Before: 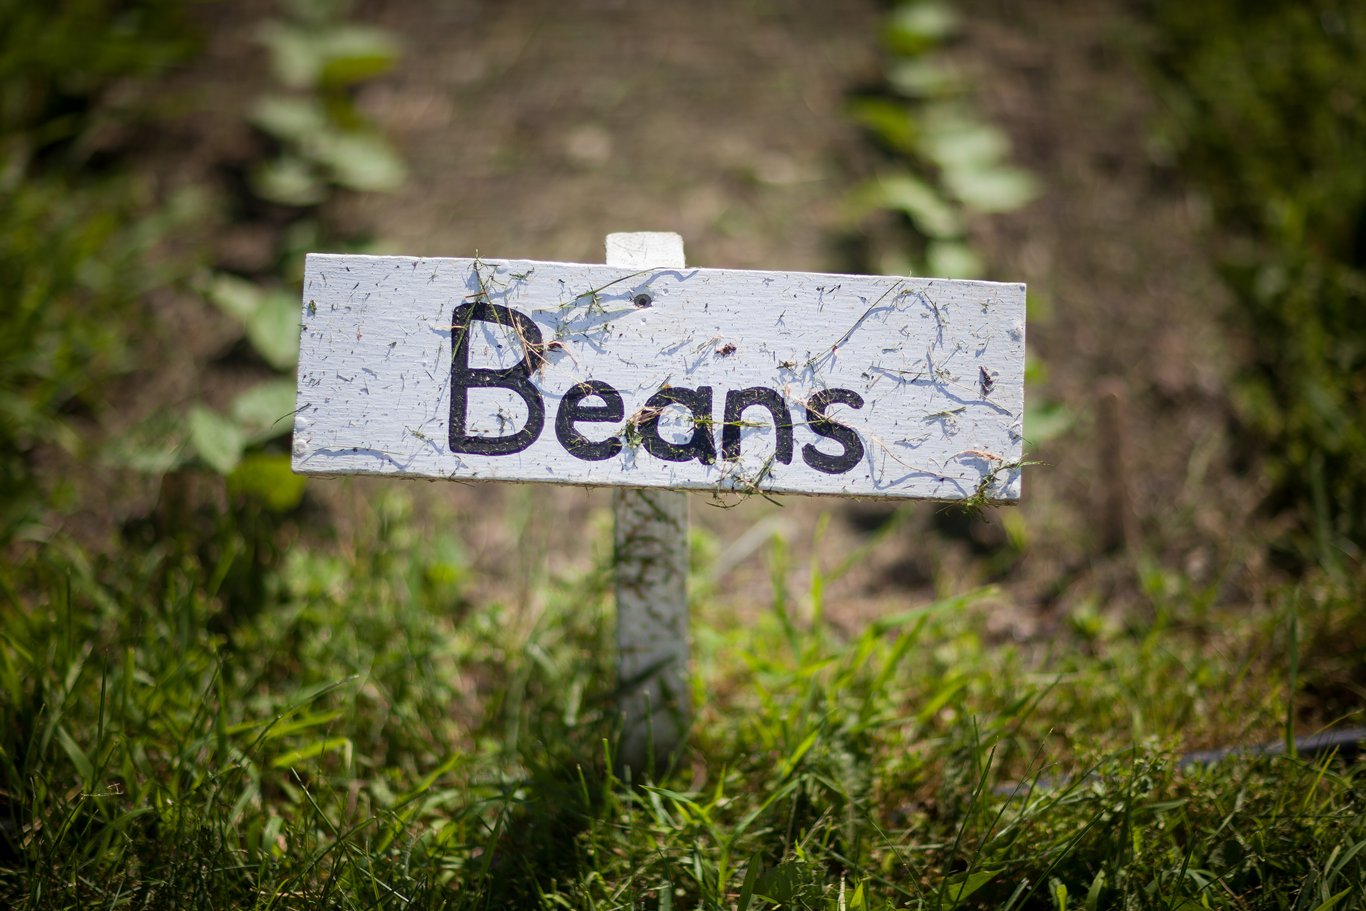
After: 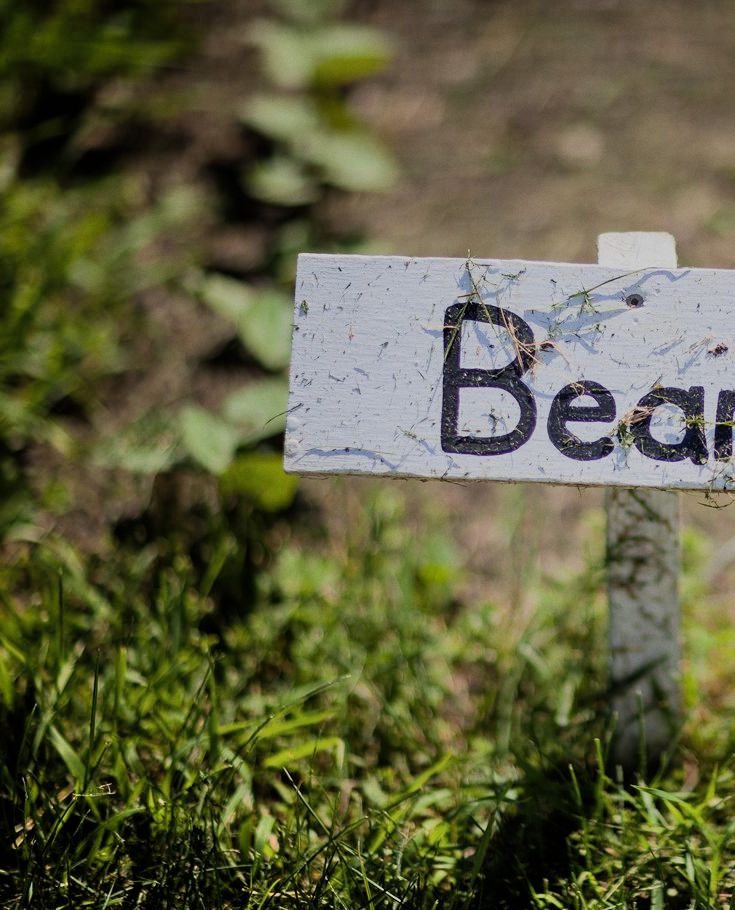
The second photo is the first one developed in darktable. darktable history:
crop: left 0.587%, right 45.588%, bottom 0.086%
shadows and highlights: soften with gaussian
grain: coarseness 0.09 ISO, strength 10%
filmic rgb: black relative exposure -7.15 EV, white relative exposure 5.36 EV, hardness 3.02, color science v6 (2022)
